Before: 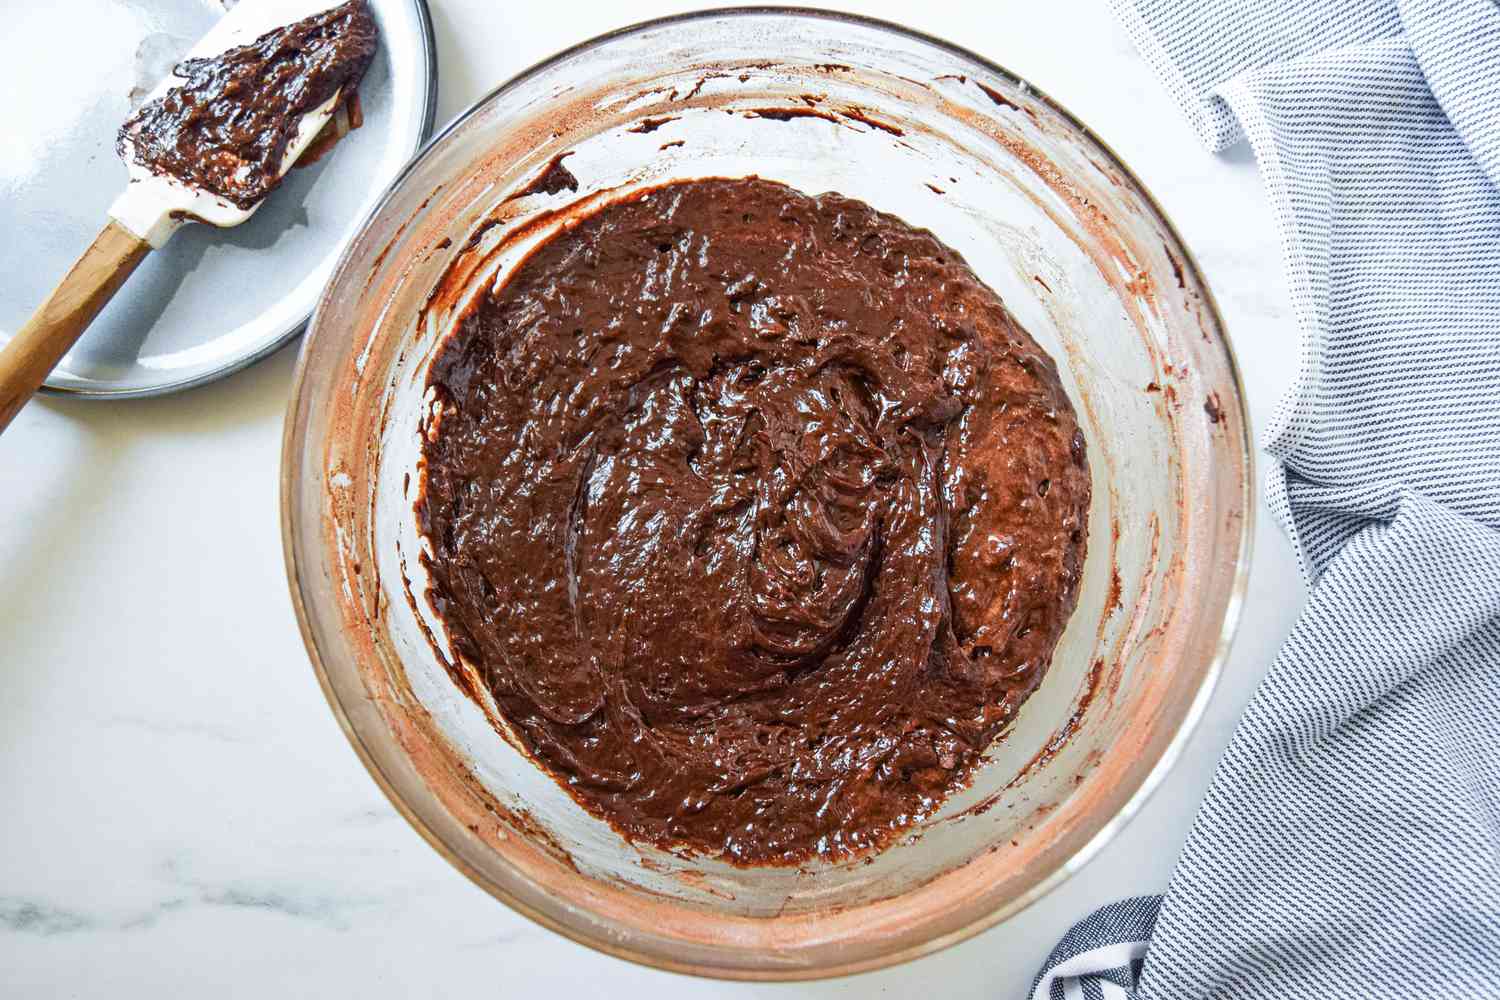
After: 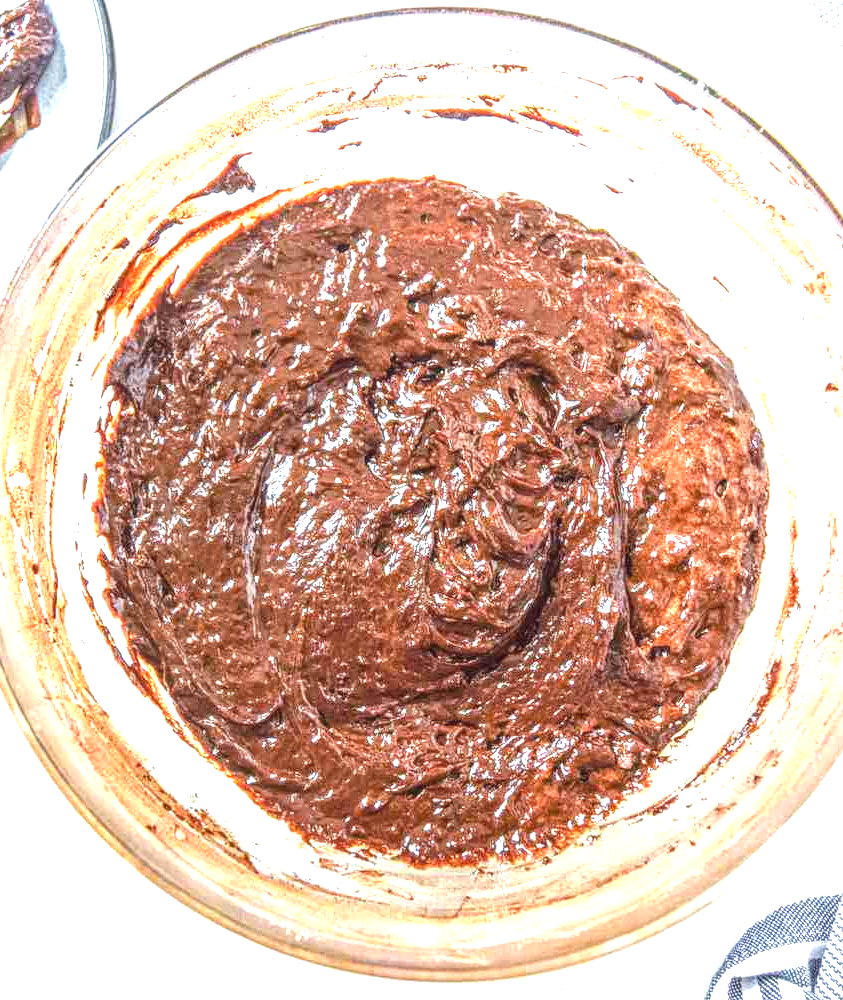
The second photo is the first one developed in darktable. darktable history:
local contrast: highlights 0%, shadows 0%, detail 133%
crop: left 21.496%, right 22.254%
exposure: black level correction 0, exposure 1.45 EV, compensate exposure bias true, compensate highlight preservation false
